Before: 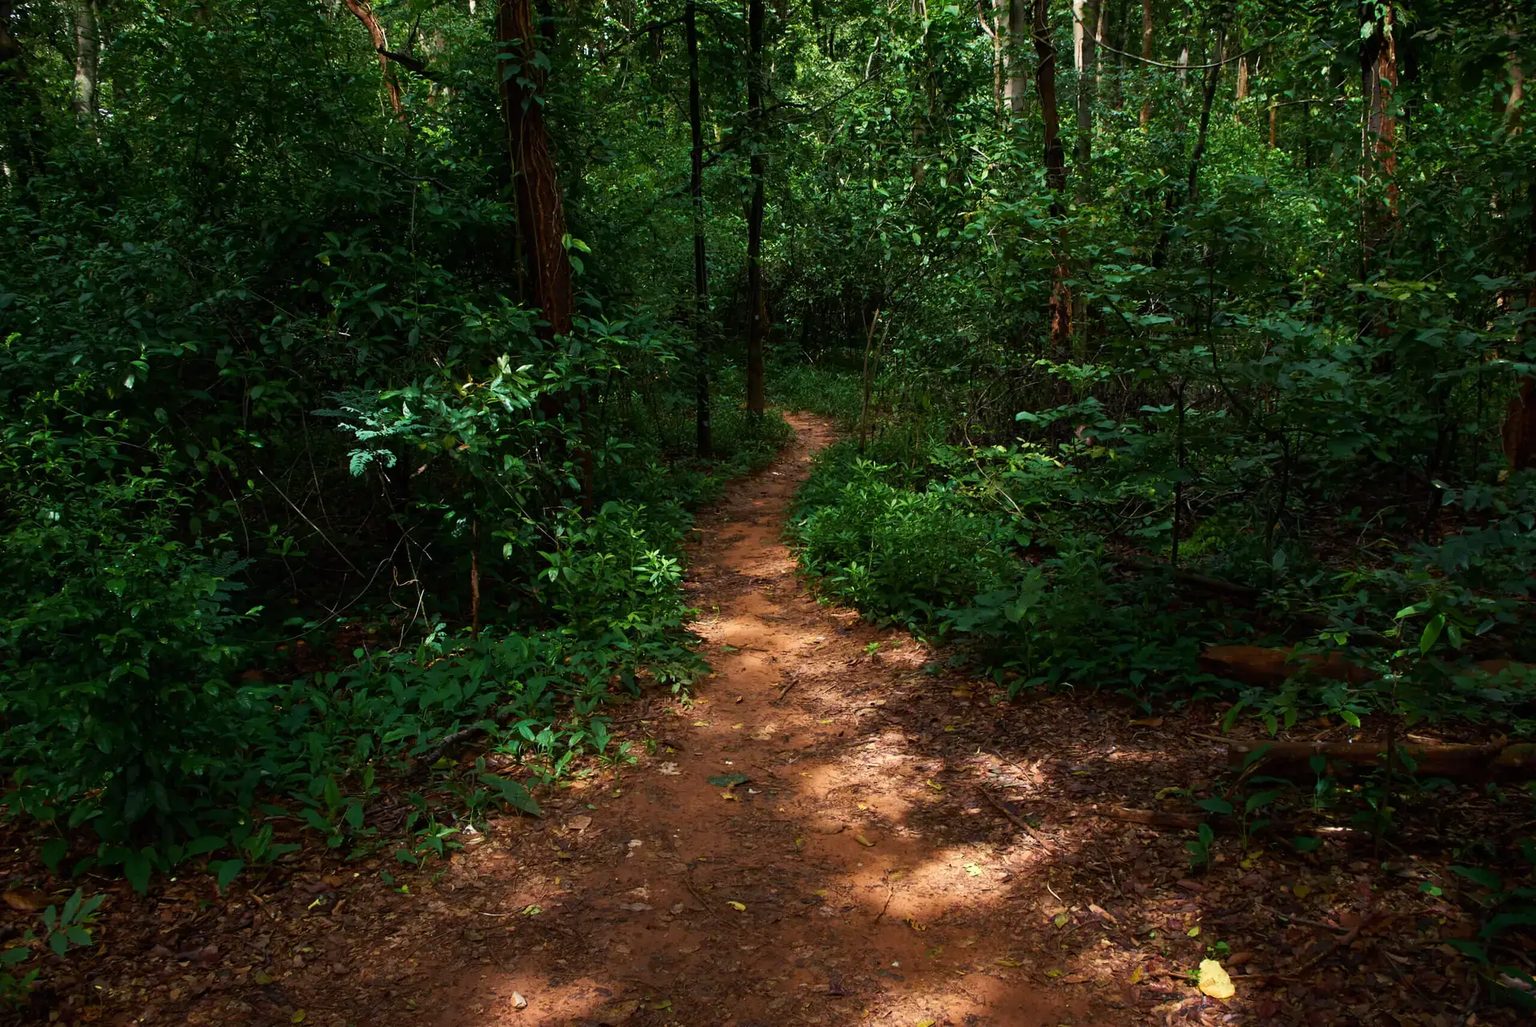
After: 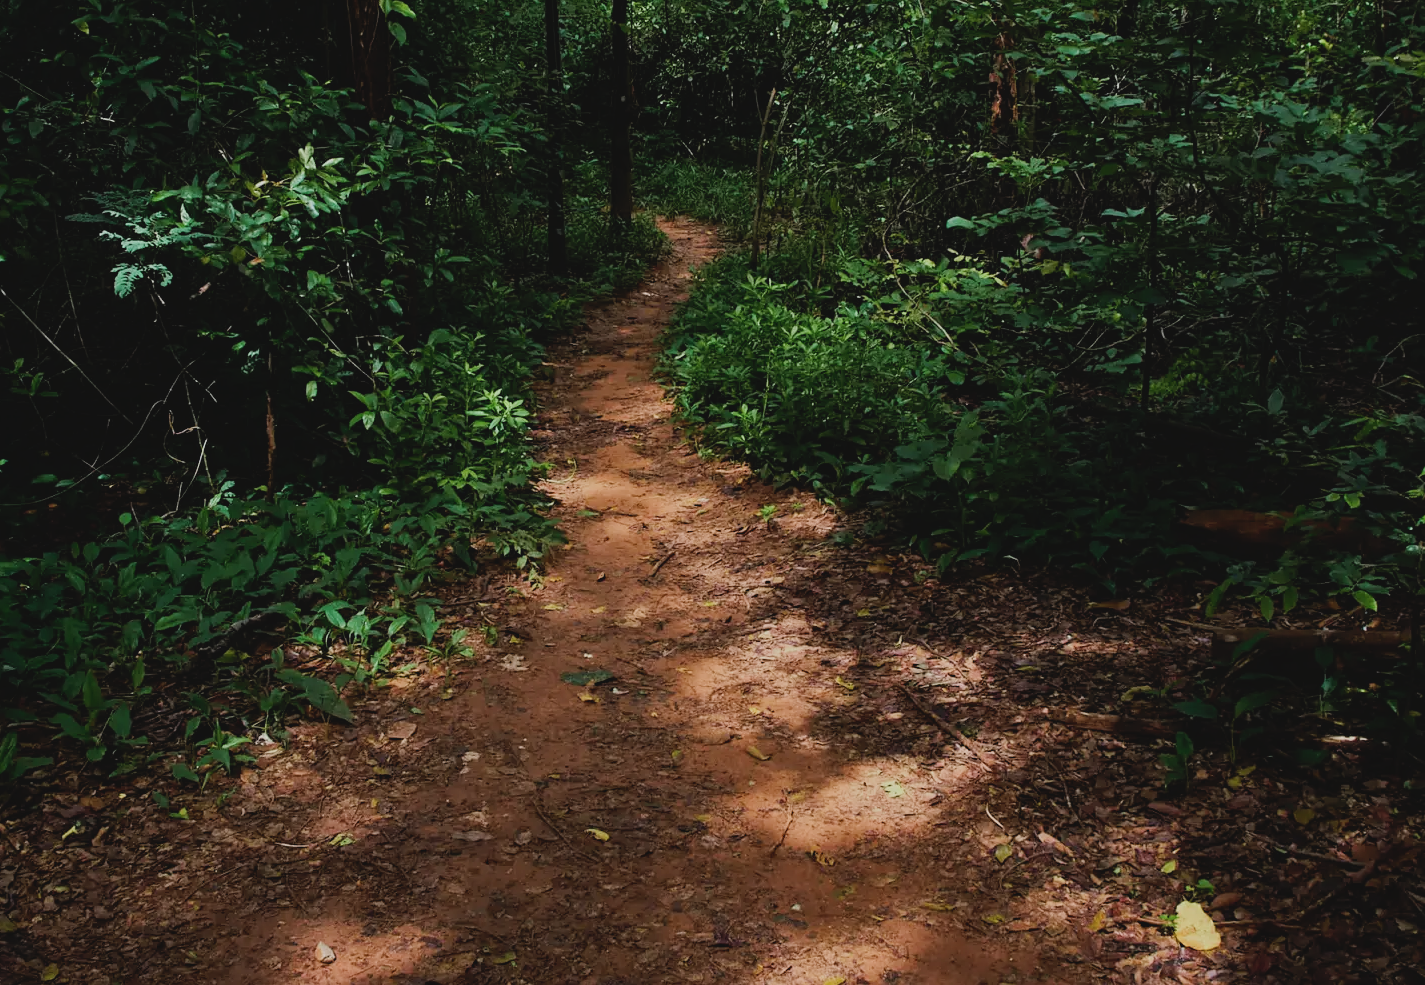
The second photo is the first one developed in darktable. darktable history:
filmic rgb: black relative exposure -7.65 EV, white relative exposure 4.56 EV, hardness 3.61, iterations of high-quality reconstruction 0
crop: left 16.845%, top 23.223%, right 8.925%
contrast brightness saturation: contrast -0.103, saturation -0.098
sharpen: amount 0.212
